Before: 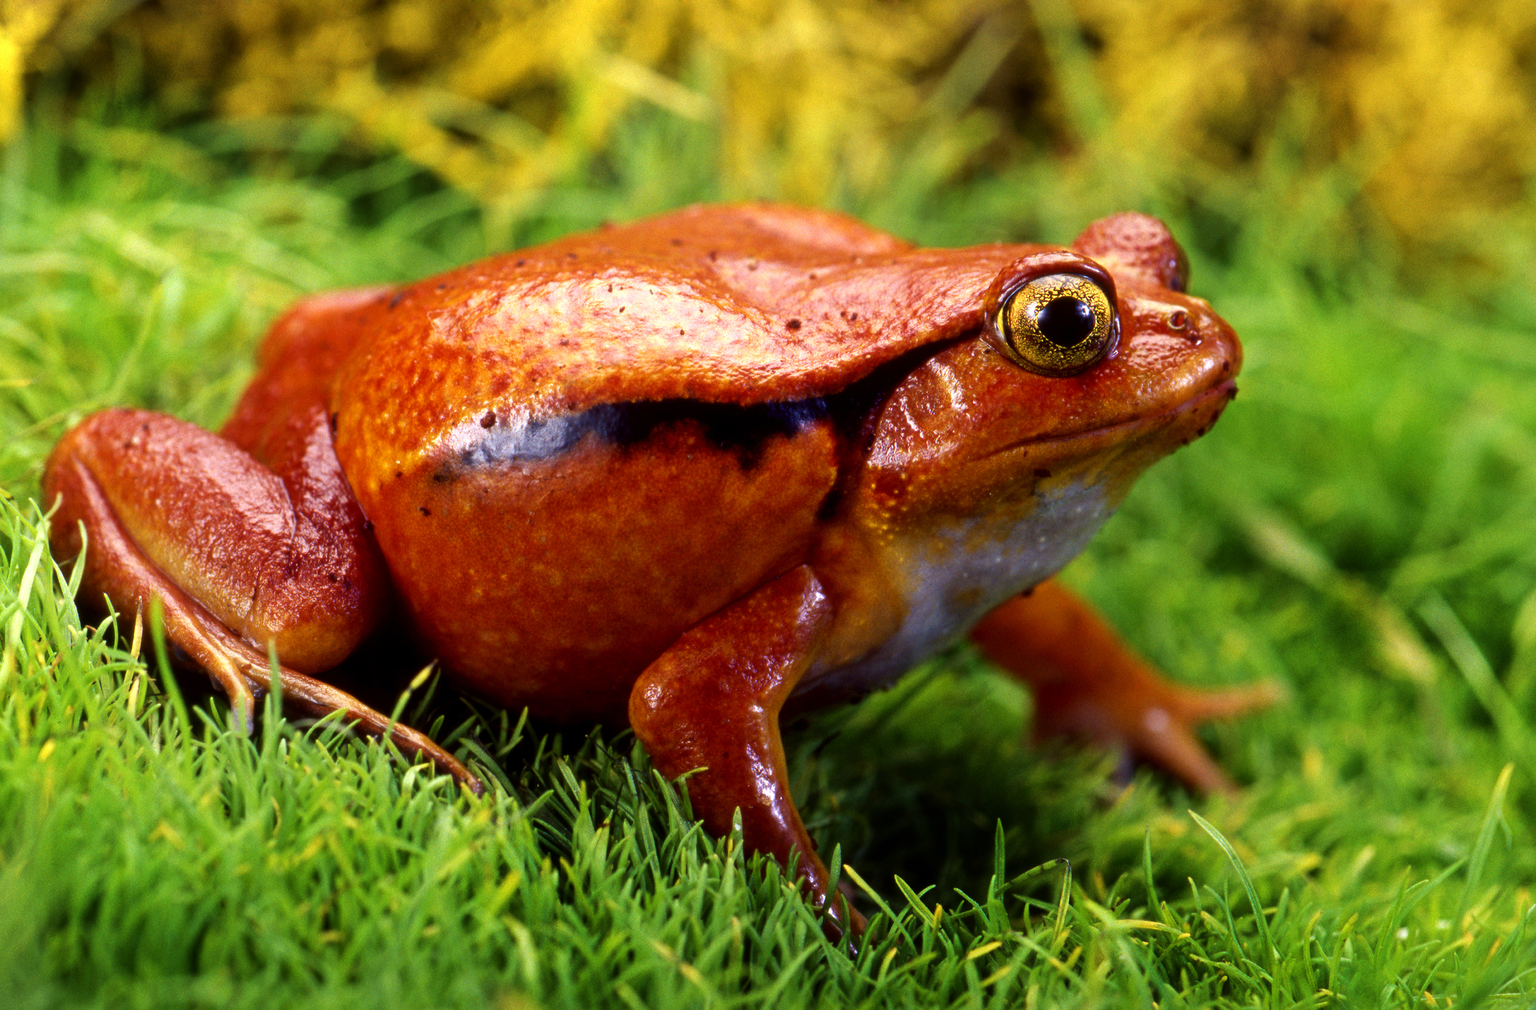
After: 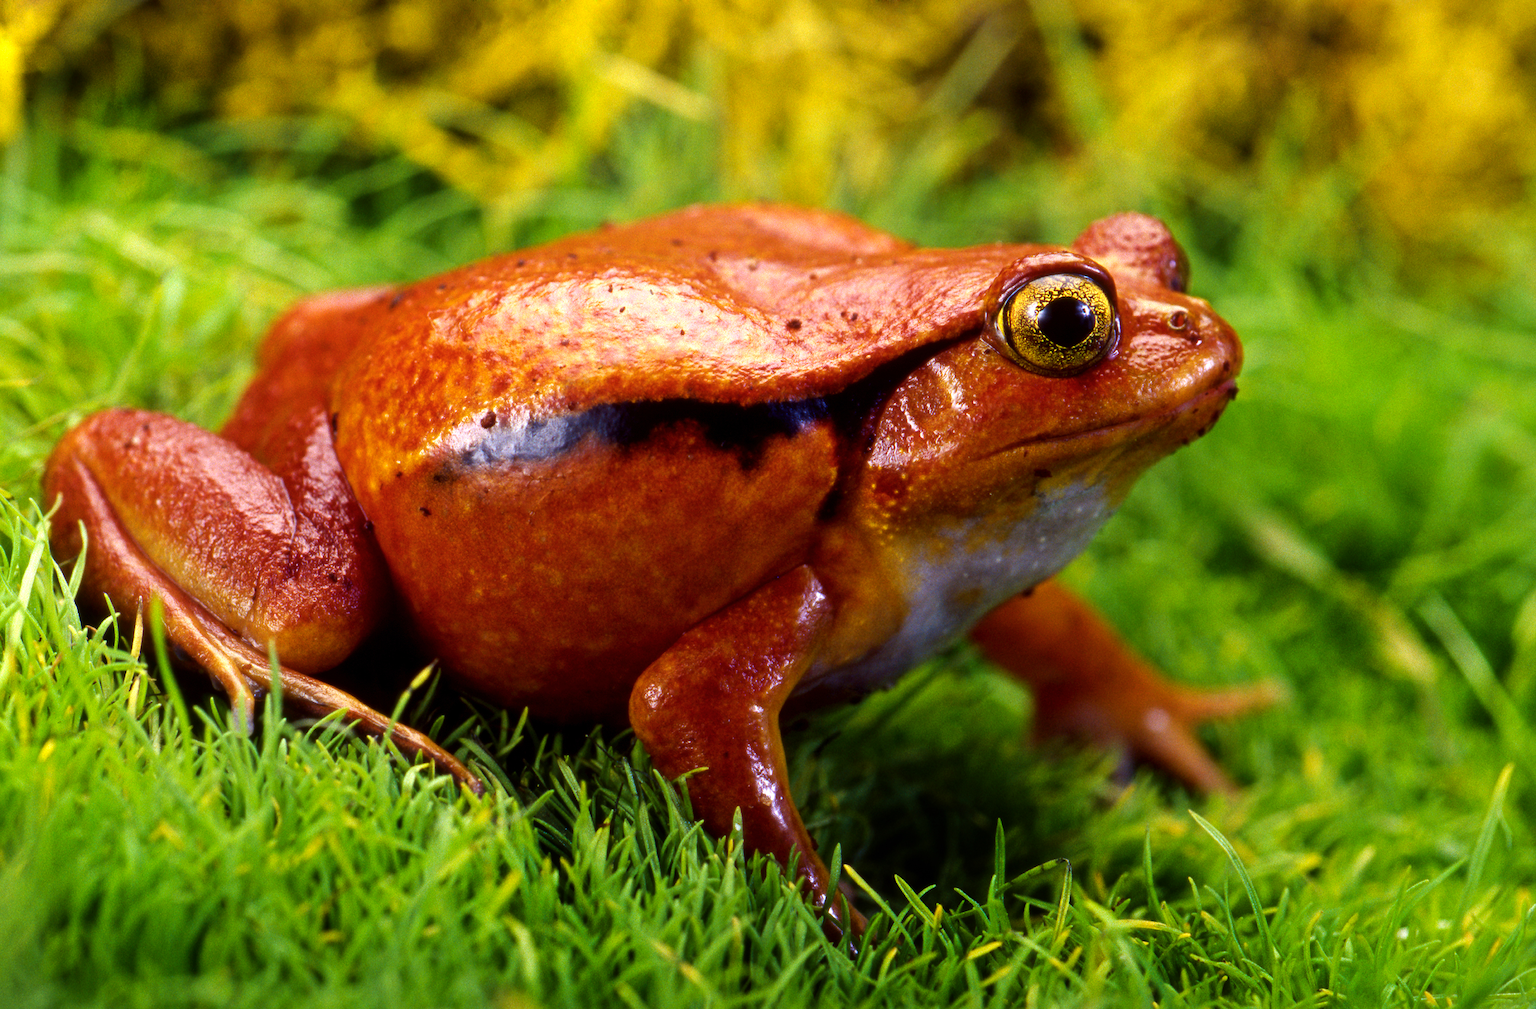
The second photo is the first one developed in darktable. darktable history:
color balance rgb: shadows lift › chroma 0.904%, shadows lift › hue 111.9°, perceptual saturation grading › global saturation 0.657%, global vibrance 20%
